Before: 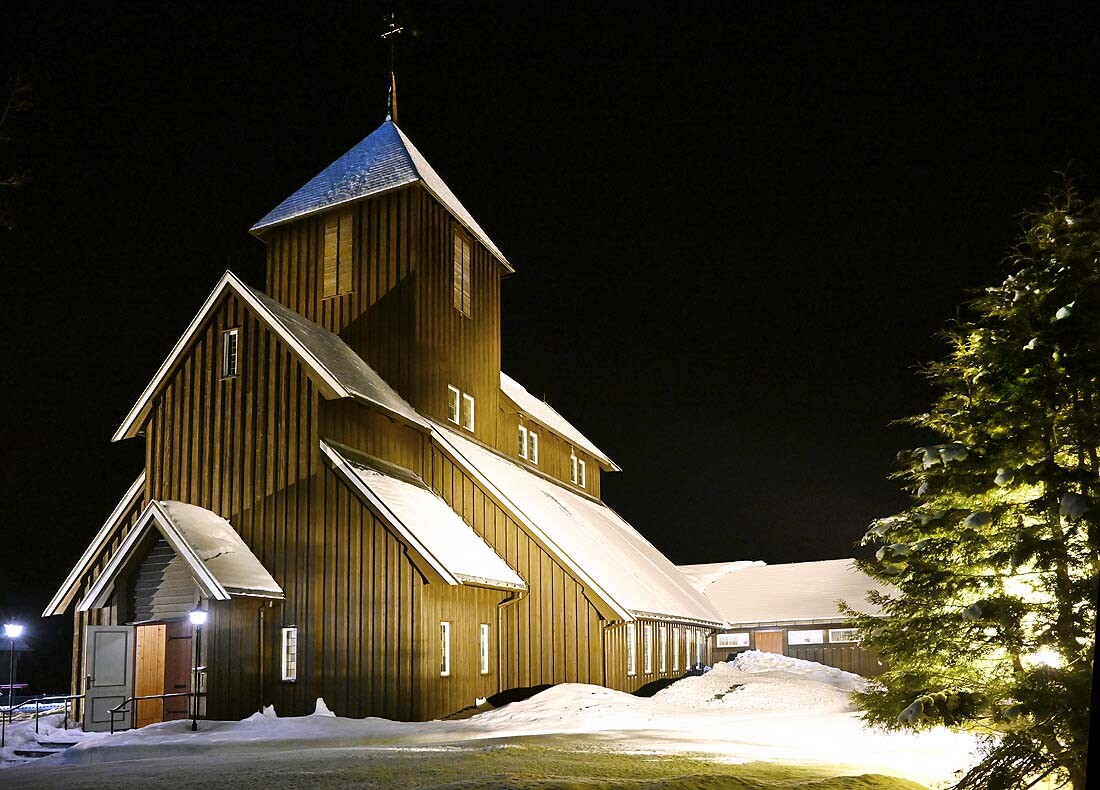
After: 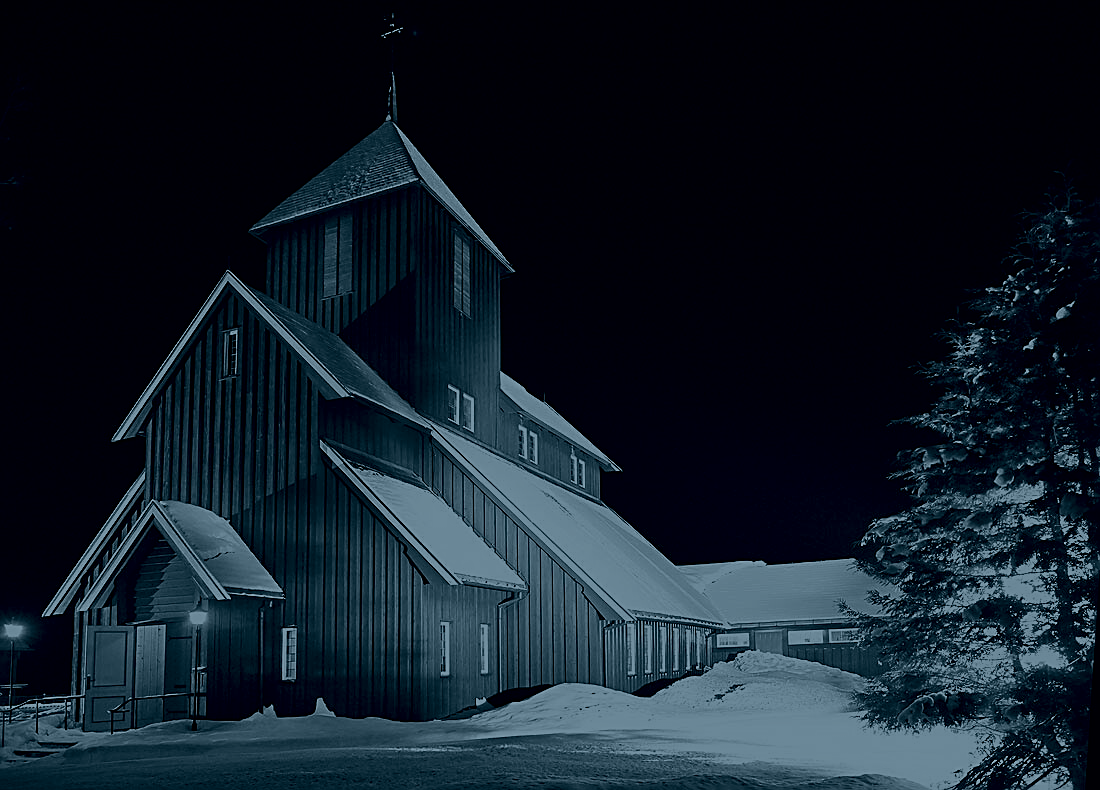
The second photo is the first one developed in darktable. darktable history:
sharpen: on, module defaults
colorize: hue 194.4°, saturation 29%, source mix 61.75%, lightness 3.98%, version 1
